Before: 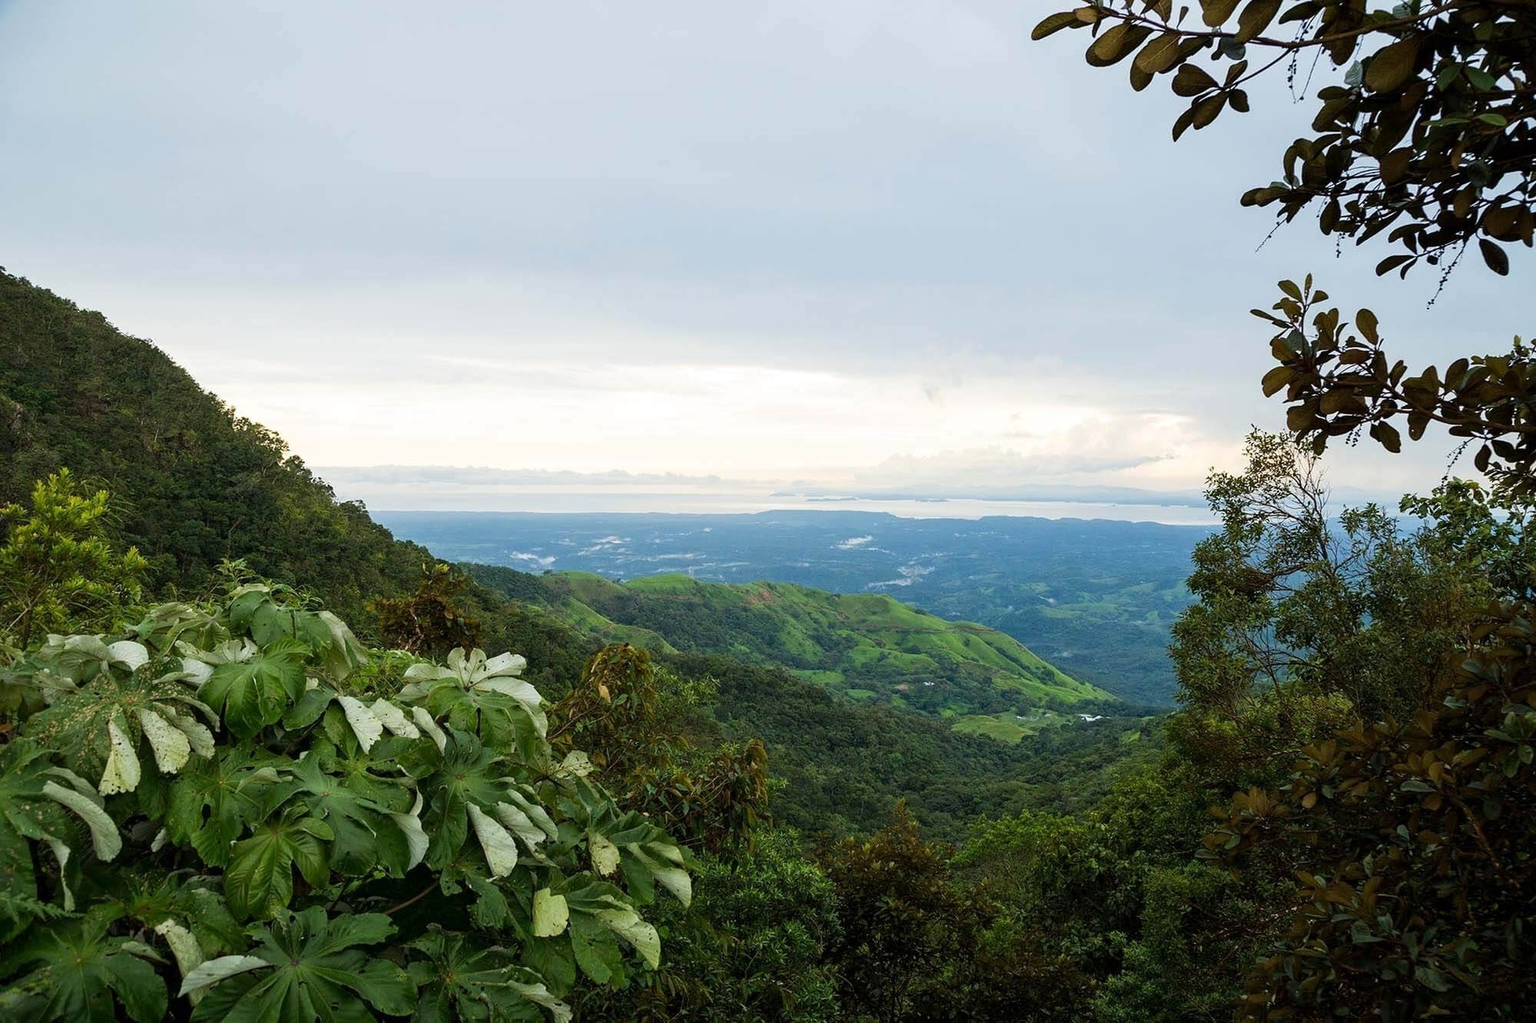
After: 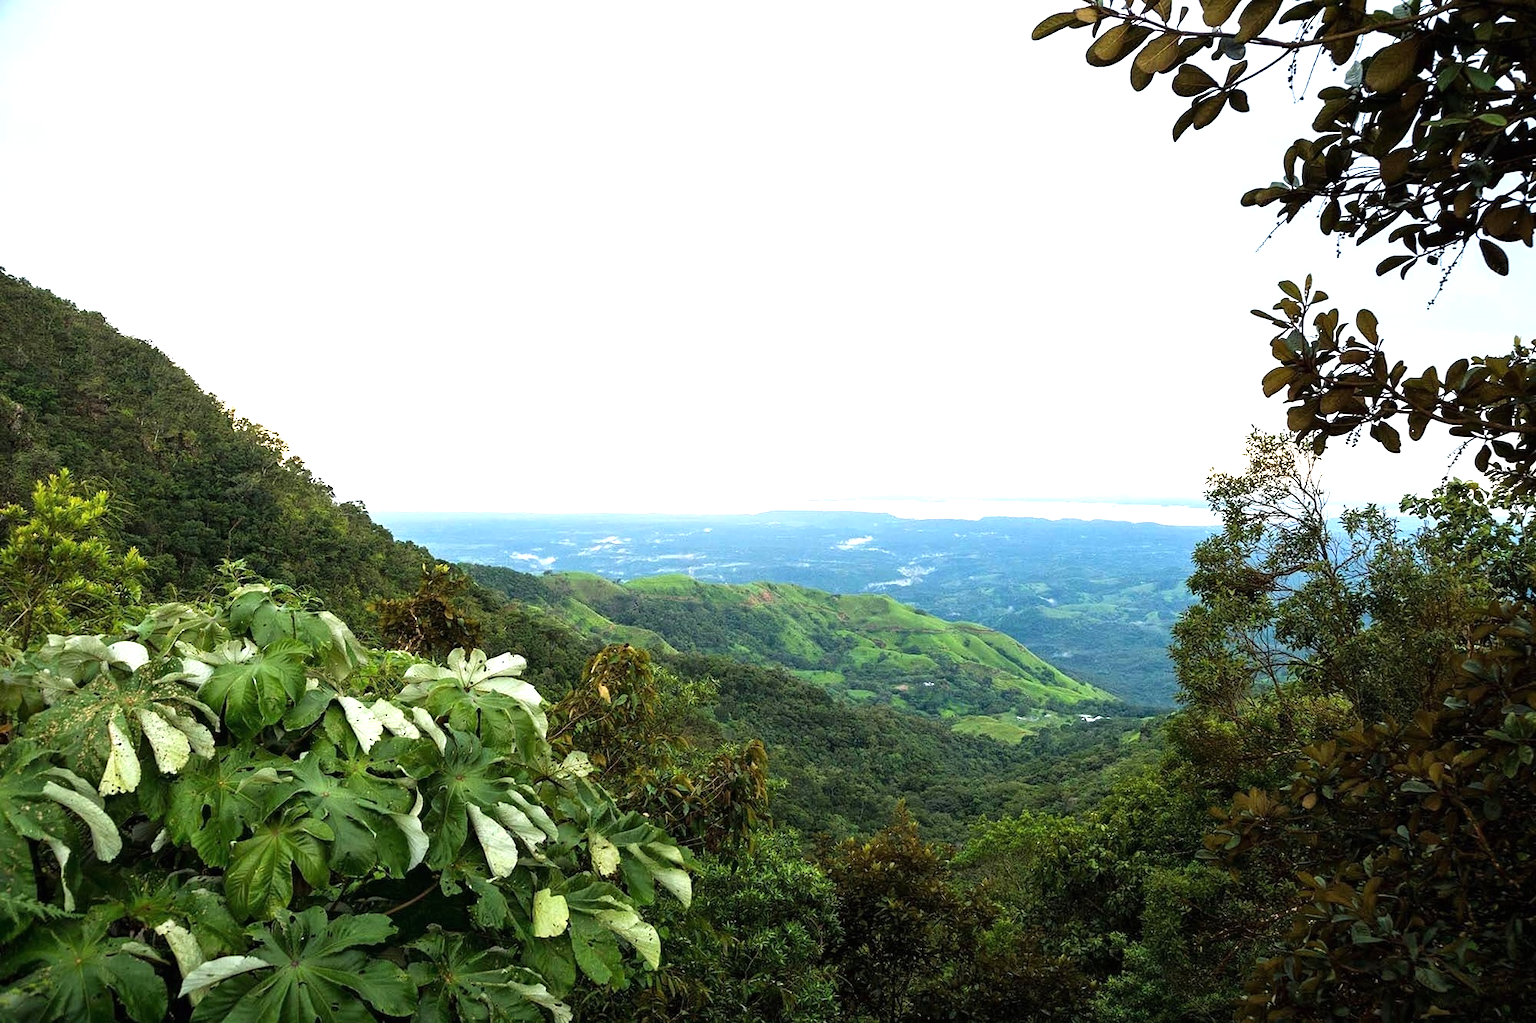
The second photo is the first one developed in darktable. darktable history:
tone equalizer: -8 EV -0.41 EV, -7 EV -0.416 EV, -6 EV -0.325 EV, -5 EV -0.223 EV, -3 EV 0.197 EV, -2 EV 0.308 EV, -1 EV 0.373 EV, +0 EV 0.423 EV
exposure: black level correction 0, exposure 0.598 EV, compensate highlight preservation false
